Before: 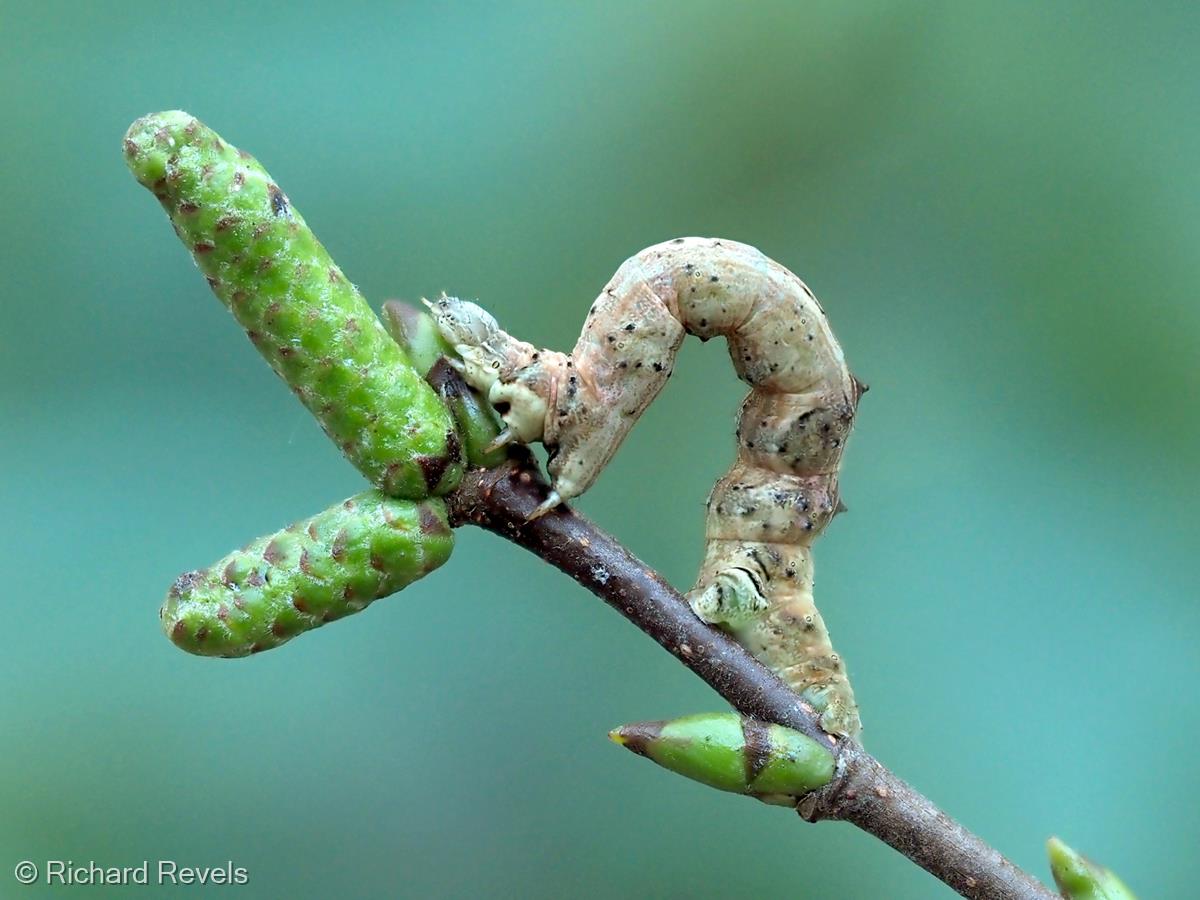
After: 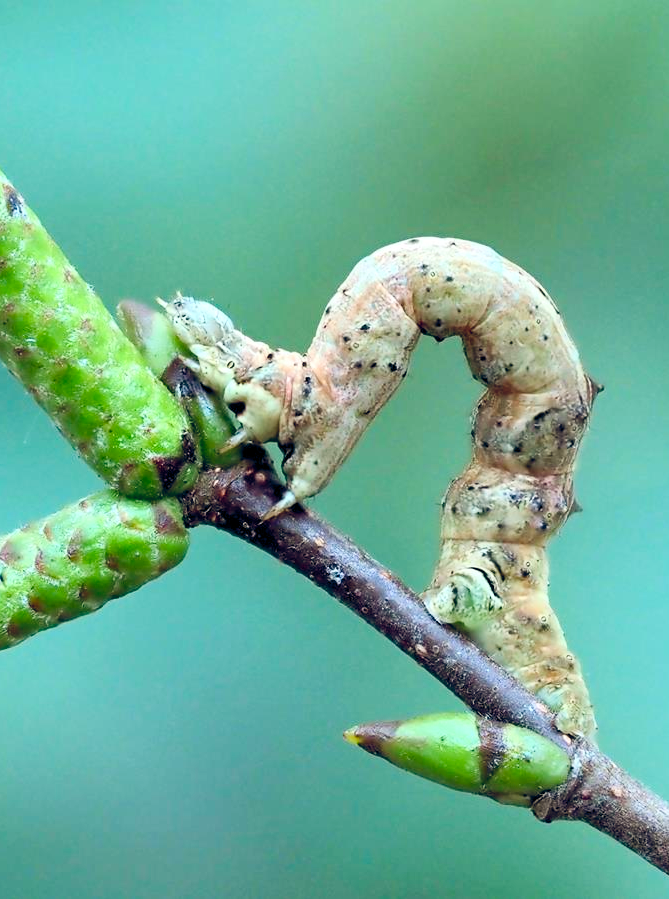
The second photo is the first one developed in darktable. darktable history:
contrast brightness saturation: contrast 0.199, brightness 0.161, saturation 0.22
crop: left 22.12%, right 22.051%, bottom 0.003%
color balance rgb: power › hue 74.07°, global offset › chroma 0.126%, global offset › hue 253.13°, perceptual saturation grading › global saturation 0.952%, perceptual saturation grading › highlights -18.845%, perceptual saturation grading › mid-tones 6.816%, perceptual saturation grading › shadows 27.522%, global vibrance 20%
